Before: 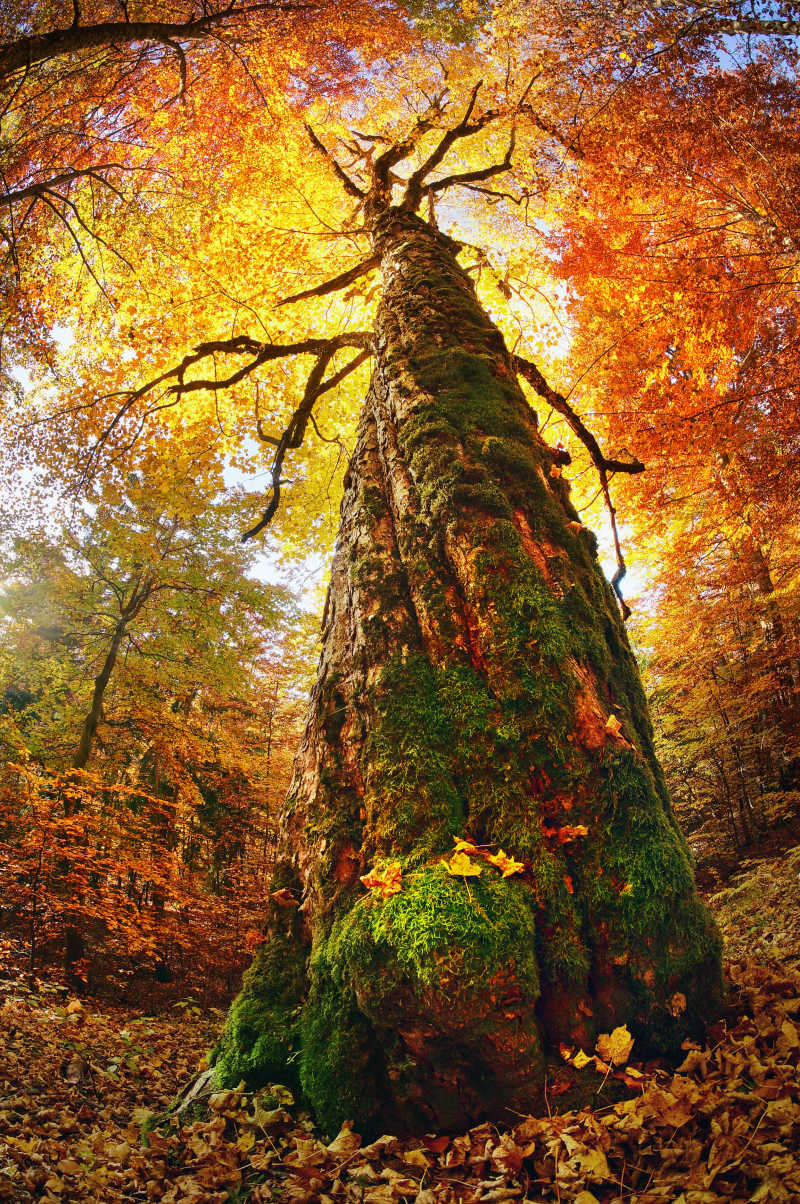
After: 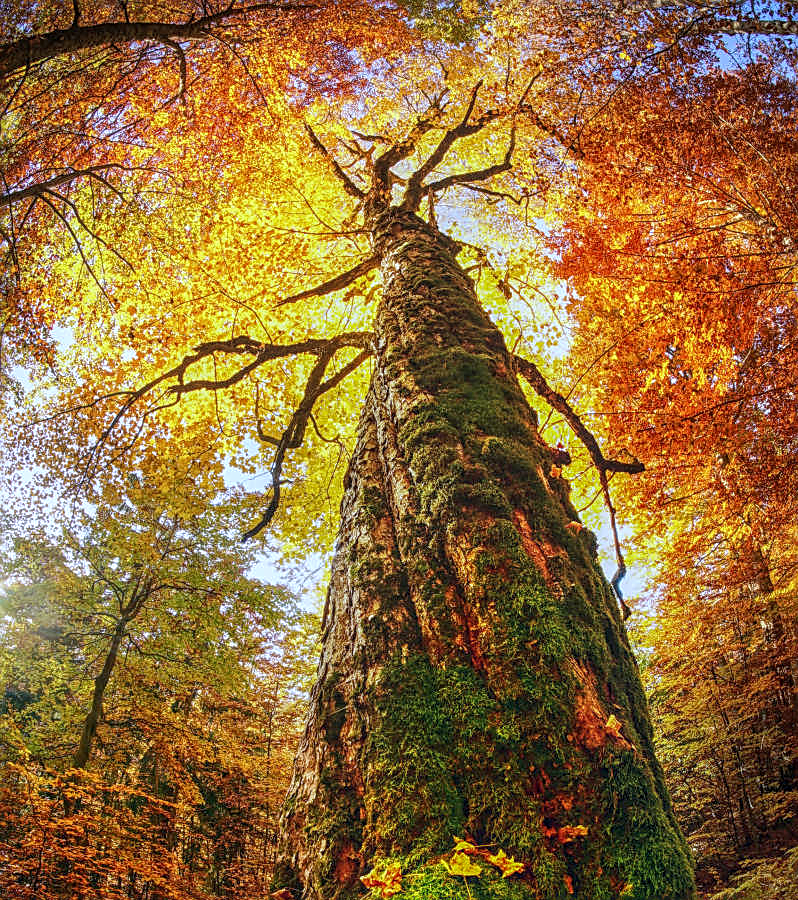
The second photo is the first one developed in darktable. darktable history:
shadows and highlights: shadows -24.28, highlights 49.77, soften with gaussian
crop: bottom 24.967%
local contrast: highlights 0%, shadows 0%, detail 133%
white balance: red 0.931, blue 1.11
sharpen: on, module defaults
